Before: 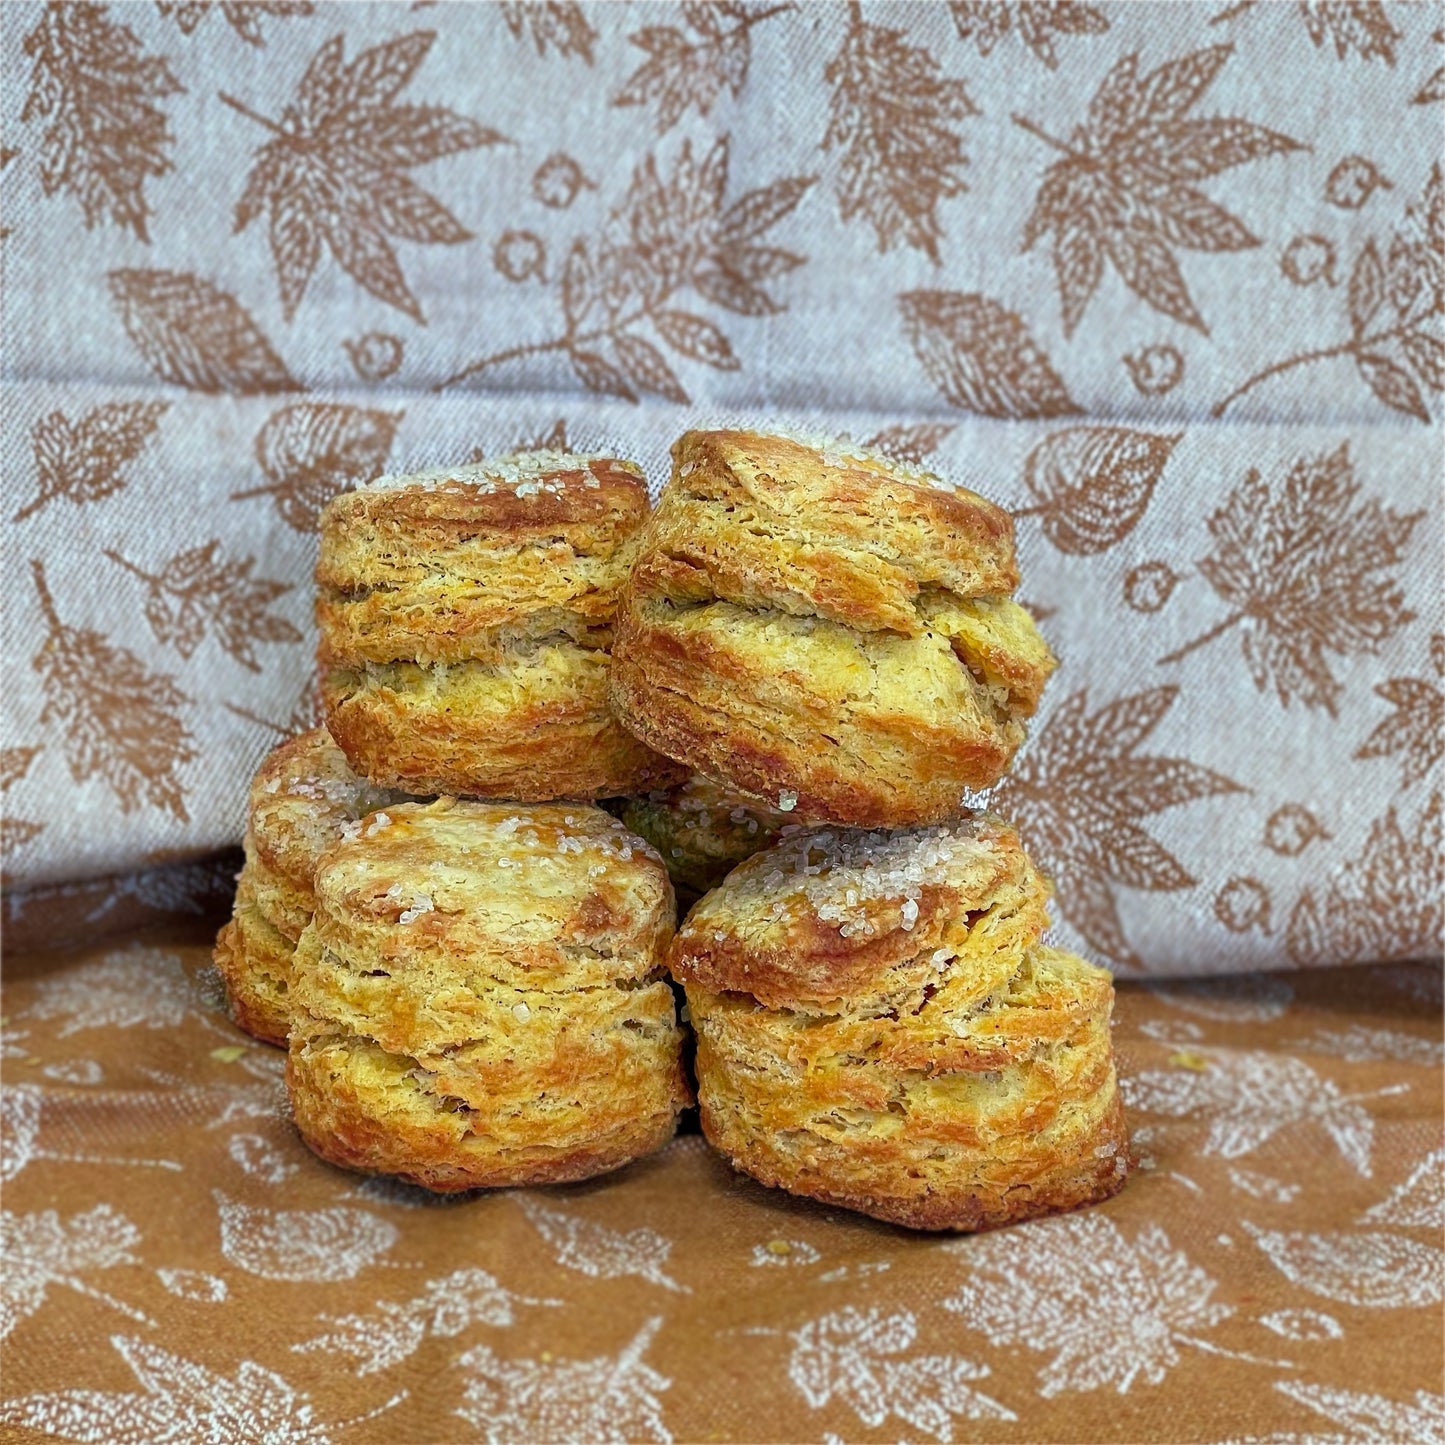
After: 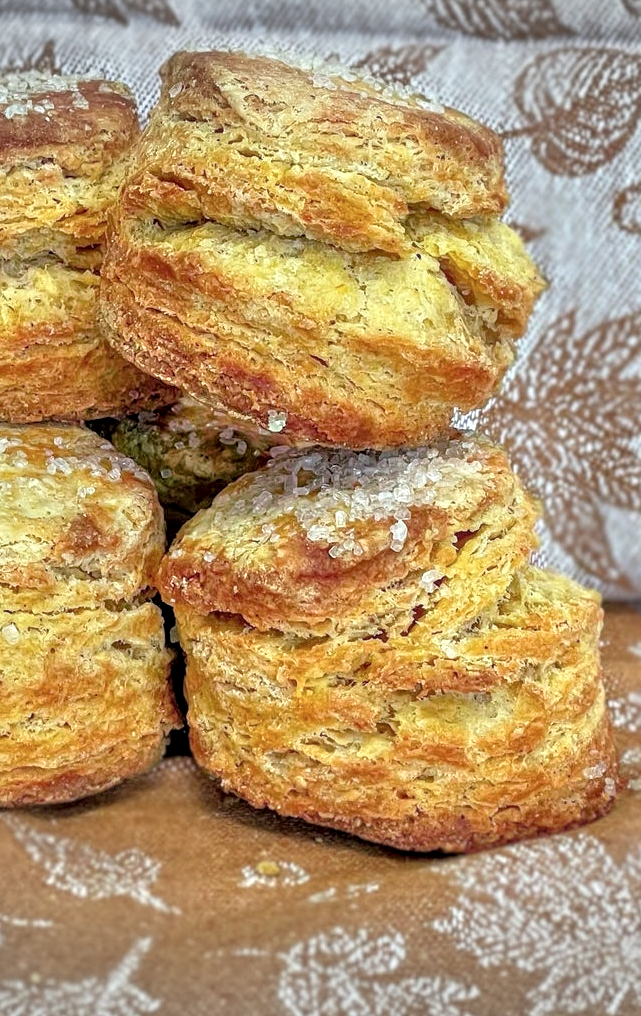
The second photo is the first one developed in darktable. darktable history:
exposure: compensate exposure bias true, compensate highlight preservation false
color zones: curves: ch0 [(0, 0.5) (0.143, 0.52) (0.286, 0.5) (0.429, 0.5) (0.571, 0.5) (0.714, 0.5) (0.857, 0.5) (1, 0.5)]; ch1 [(0, 0.489) (0.155, 0.45) (0.286, 0.466) (0.429, 0.5) (0.571, 0.5) (0.714, 0.5) (0.857, 0.5) (1, 0.489)]
vignetting: fall-off start 100%, brightness -0.282, width/height ratio 1.31
crop: left 35.432%, top 26.233%, right 20.145%, bottom 3.432%
local contrast: detail 130%
tone equalizer: -7 EV 0.15 EV, -6 EV 0.6 EV, -5 EV 1.15 EV, -4 EV 1.33 EV, -3 EV 1.15 EV, -2 EV 0.6 EV, -1 EV 0.15 EV, mask exposure compensation -0.5 EV
